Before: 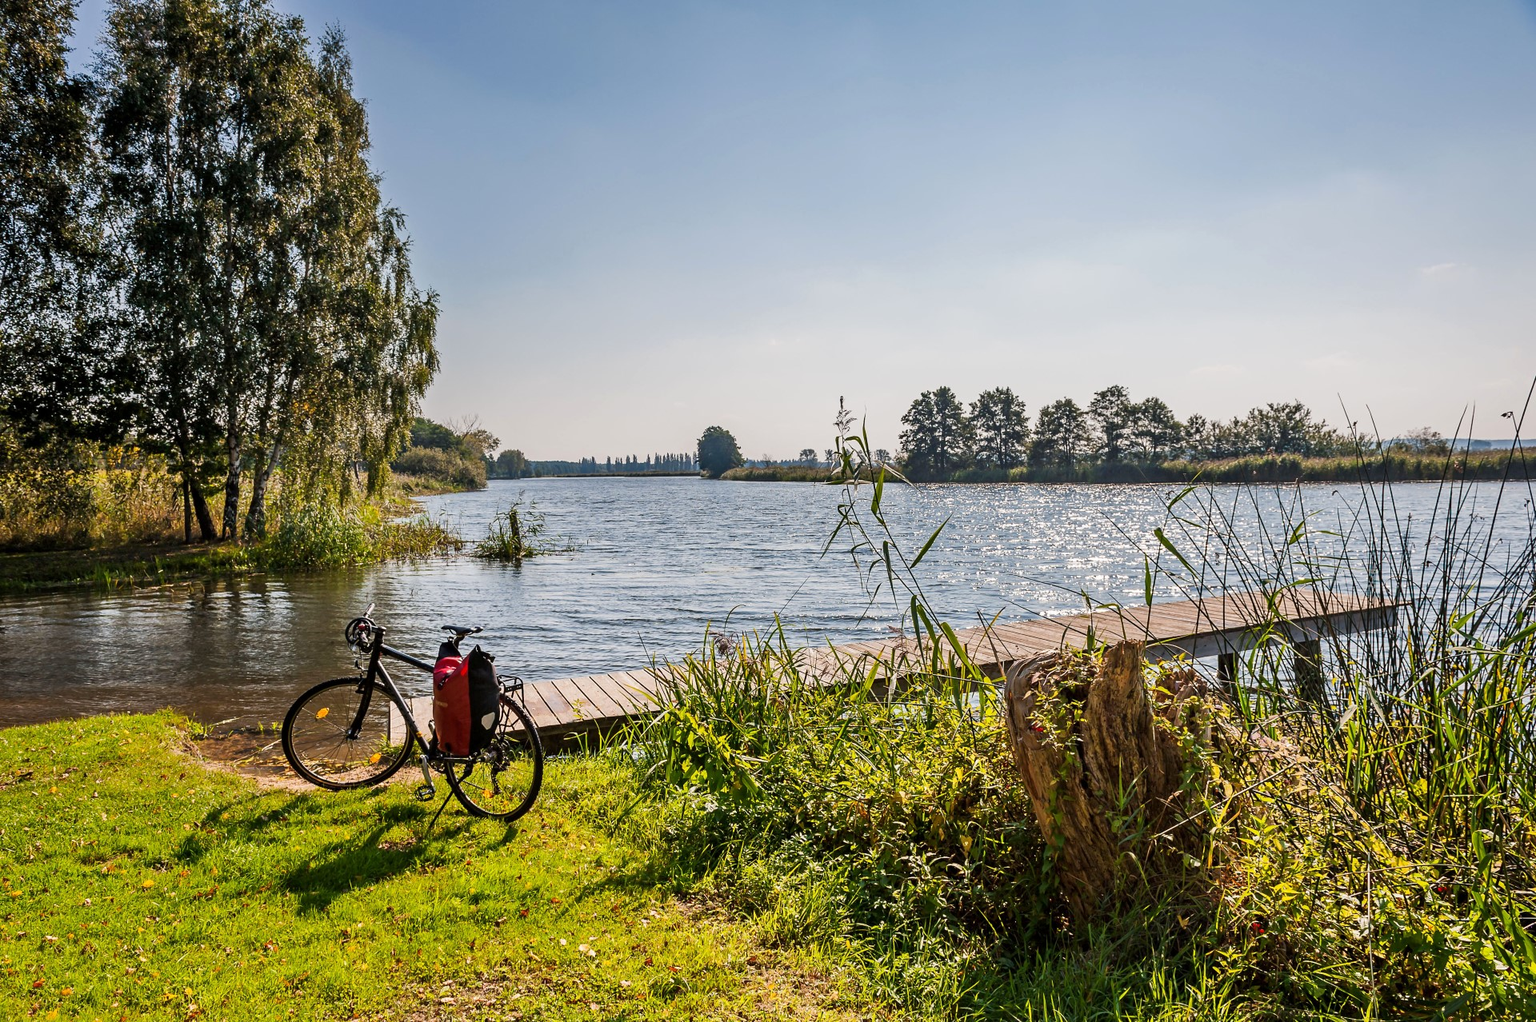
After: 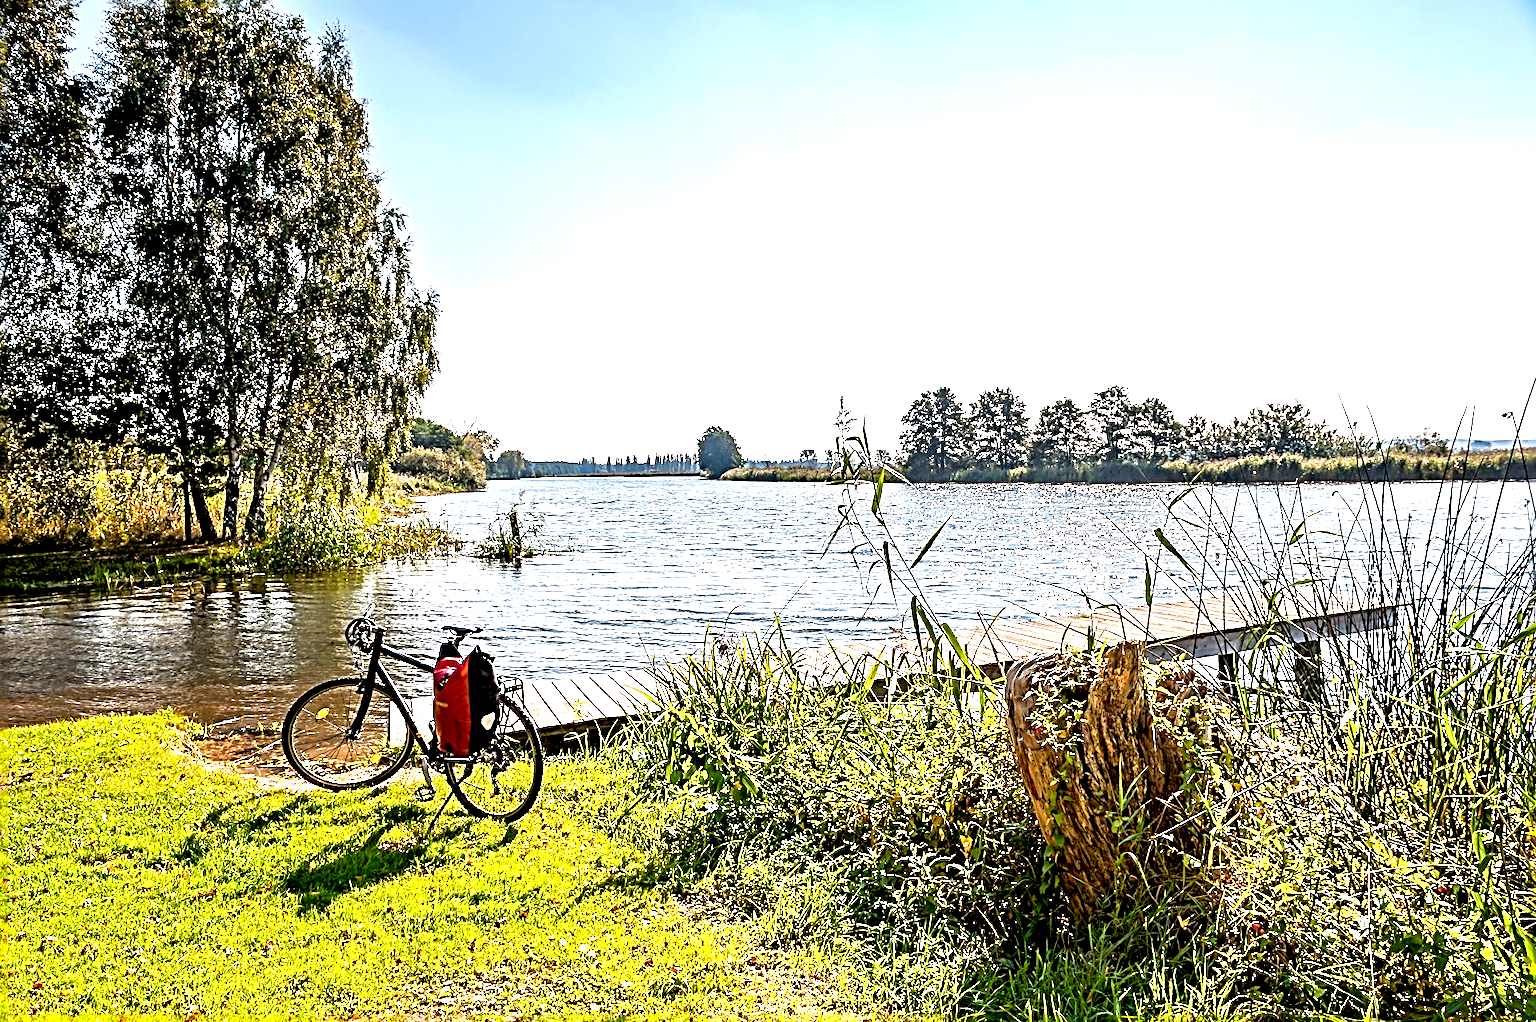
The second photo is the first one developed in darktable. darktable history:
exposure: black level correction 0.008, exposure 1.436 EV, compensate exposure bias true, compensate highlight preservation false
sharpen: radius 3.715, amount 0.915
